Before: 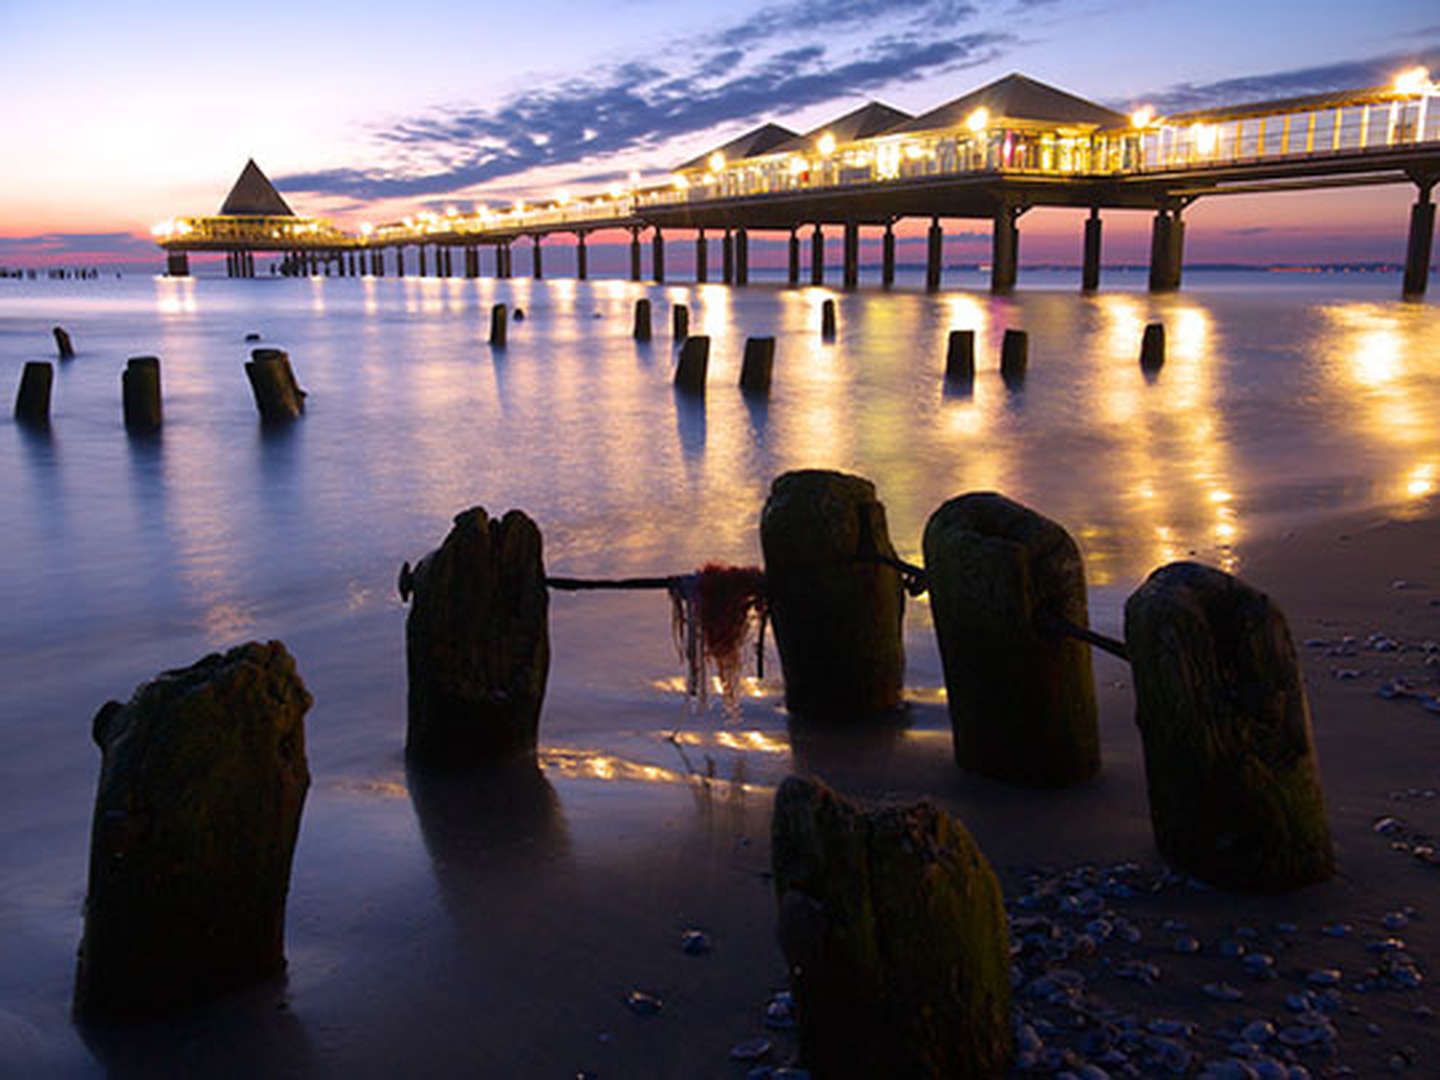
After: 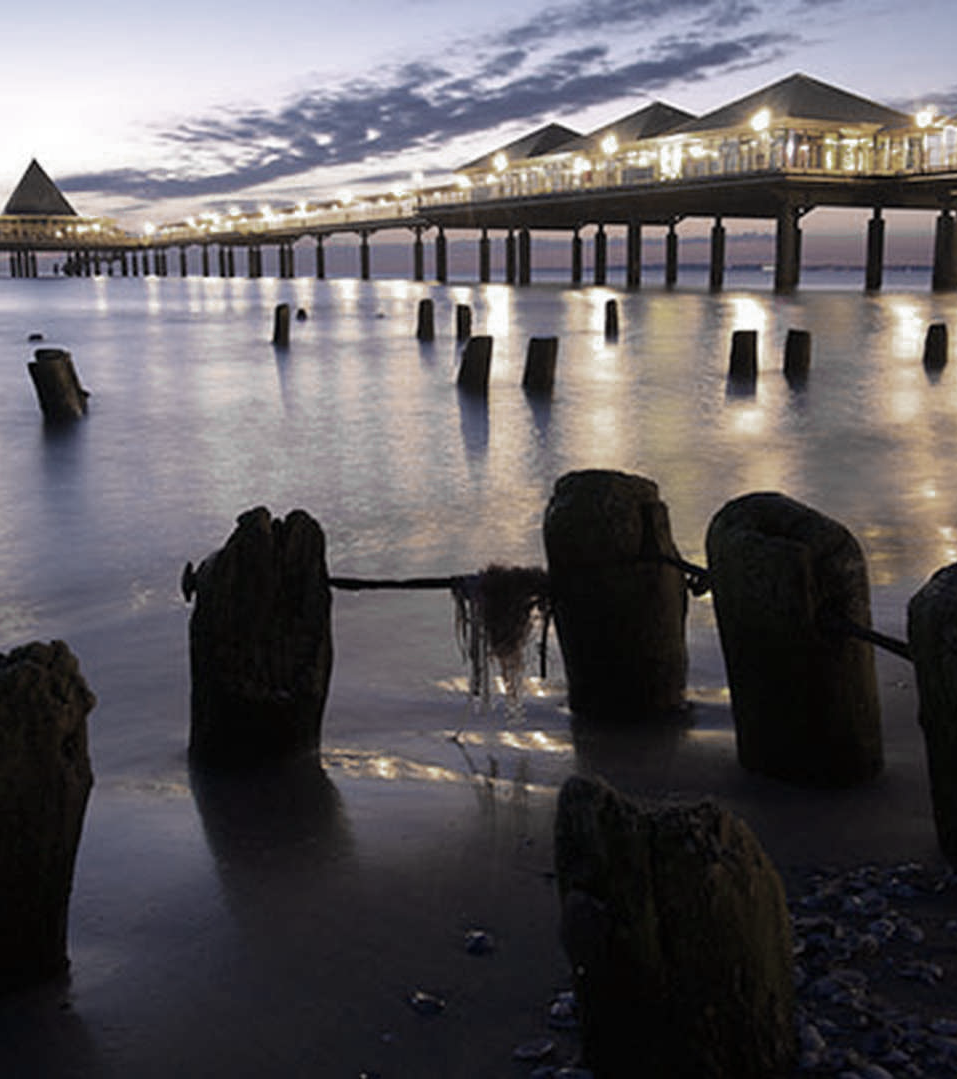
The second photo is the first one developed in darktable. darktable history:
color zones: curves: ch0 [(0, 0.487) (0.241, 0.395) (0.434, 0.373) (0.658, 0.412) (0.838, 0.487)]; ch1 [(0, 0) (0.053, 0.053) (0.211, 0.202) (0.579, 0.259) (0.781, 0.241)]
crop and rotate: left 15.134%, right 18.394%
